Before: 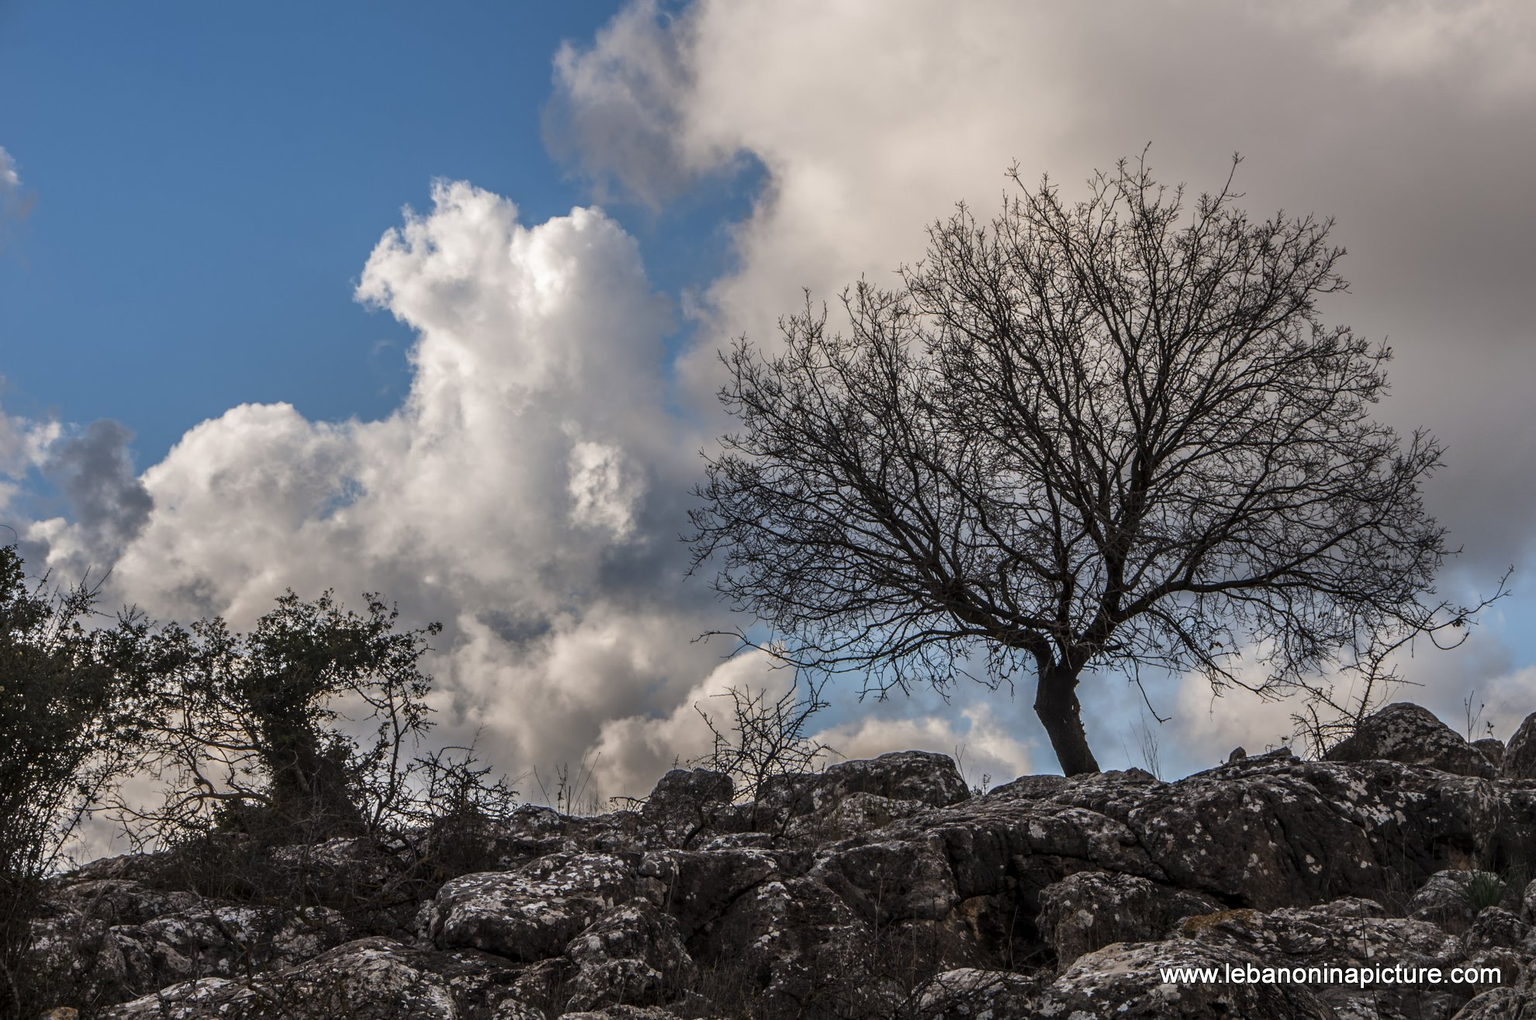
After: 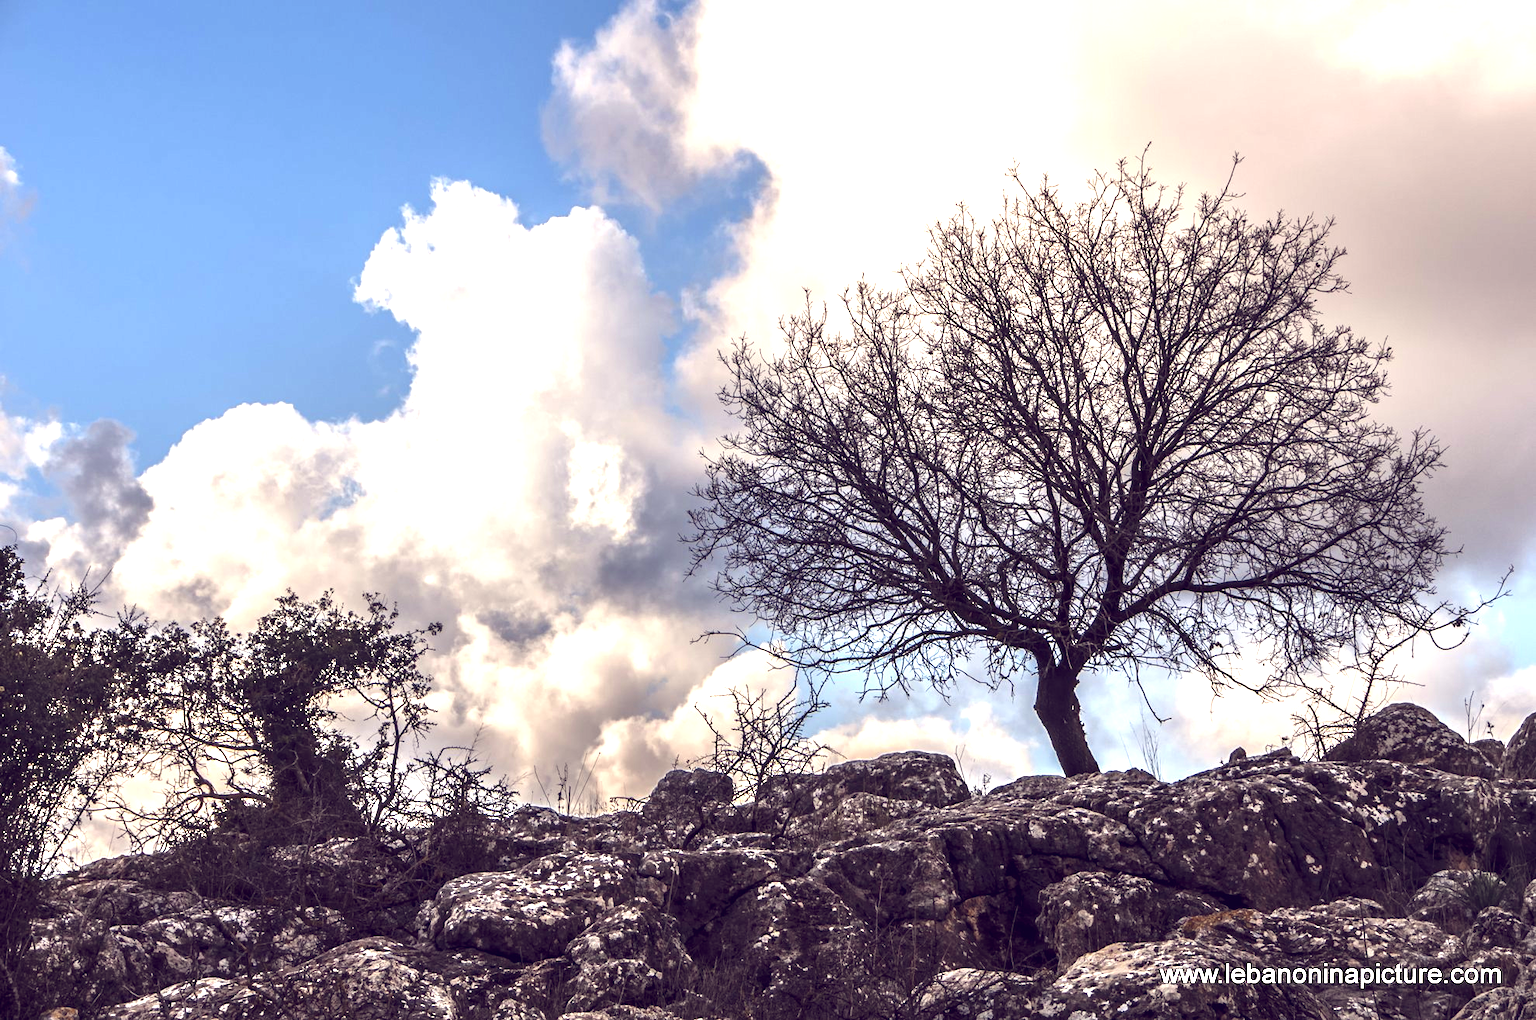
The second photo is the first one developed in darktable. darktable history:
color balance: lift [1.001, 0.997, 0.99, 1.01], gamma [1.007, 1, 0.975, 1.025], gain [1, 1.065, 1.052, 0.935], contrast 13.25%
exposure: black level correction 0, exposure 1.2 EV, compensate highlight preservation false
white balance: red 1, blue 1
